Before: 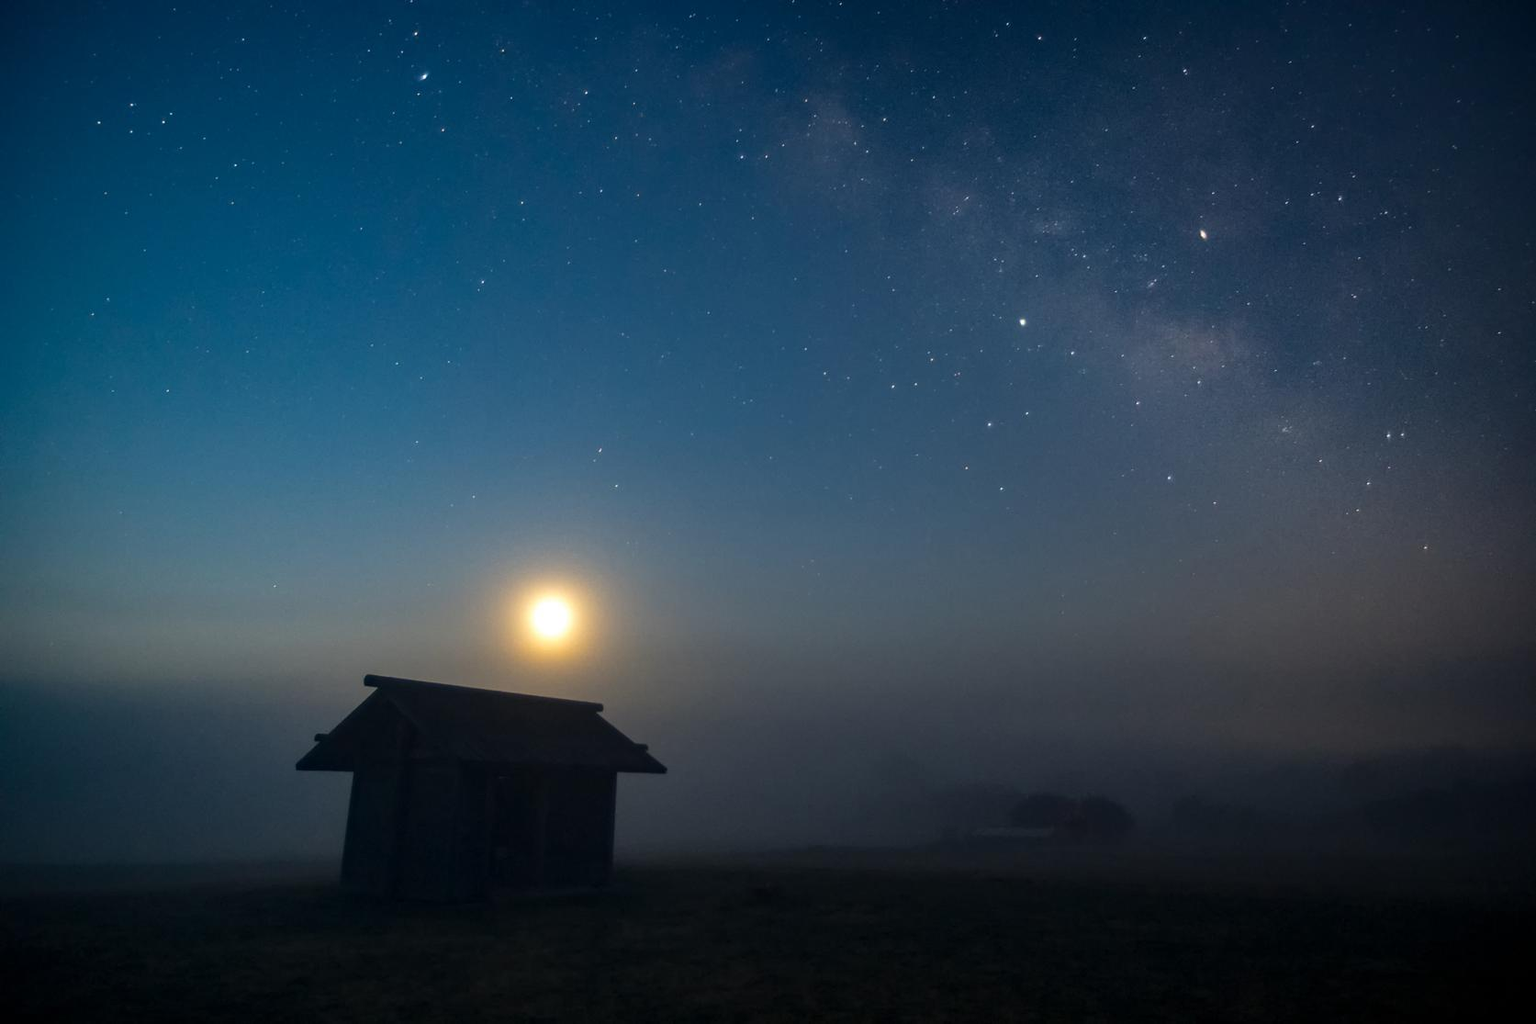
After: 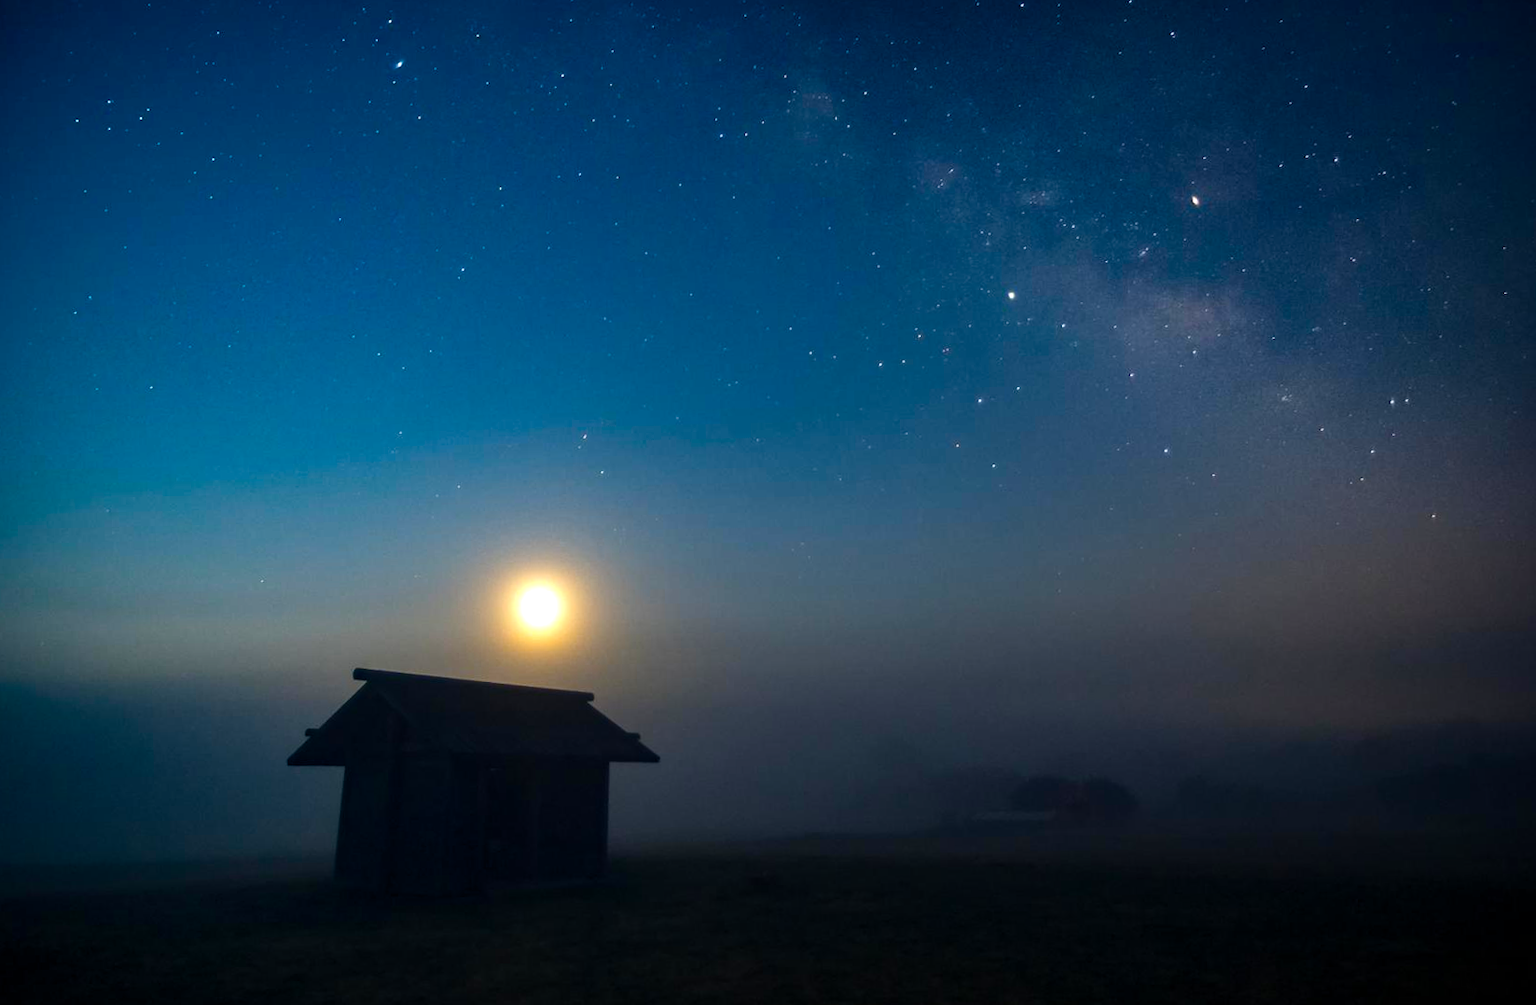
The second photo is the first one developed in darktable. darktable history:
color balance rgb: perceptual saturation grading › global saturation 35%, perceptual saturation grading › highlights -25%, perceptual saturation grading › shadows 50%
rotate and perspective: rotation -1.32°, lens shift (horizontal) -0.031, crop left 0.015, crop right 0.985, crop top 0.047, crop bottom 0.982
tone equalizer: -8 EV -0.417 EV, -7 EV -0.389 EV, -6 EV -0.333 EV, -5 EV -0.222 EV, -3 EV 0.222 EV, -2 EV 0.333 EV, -1 EV 0.389 EV, +0 EV 0.417 EV, edges refinement/feathering 500, mask exposure compensation -1.57 EV, preserve details no
